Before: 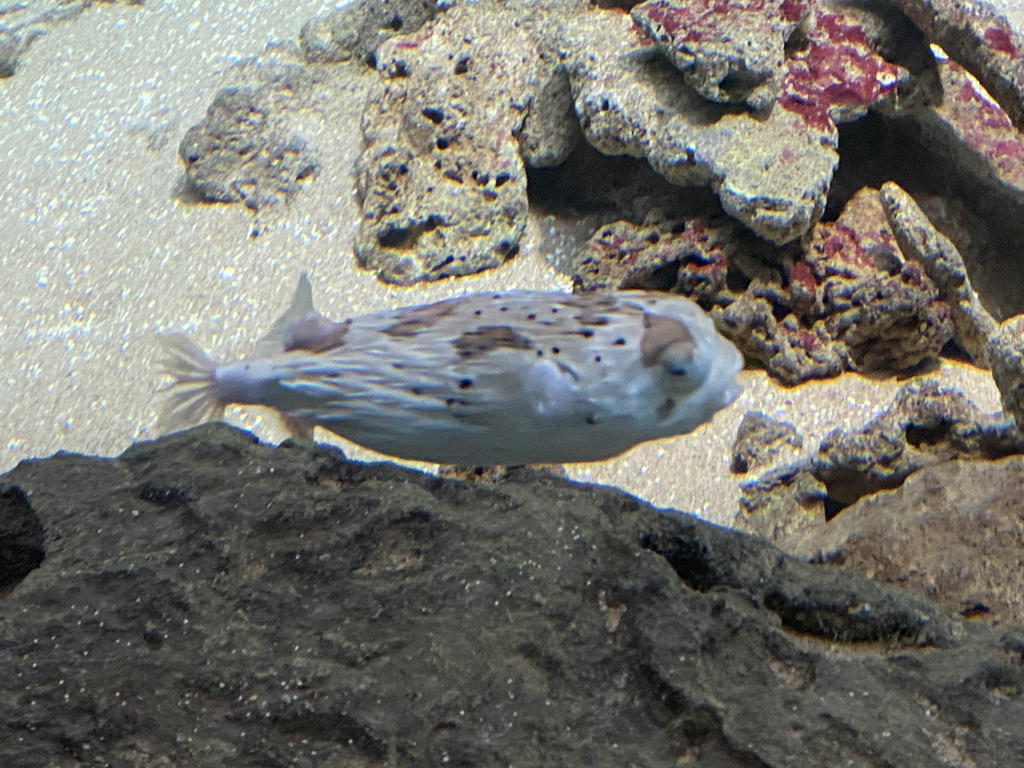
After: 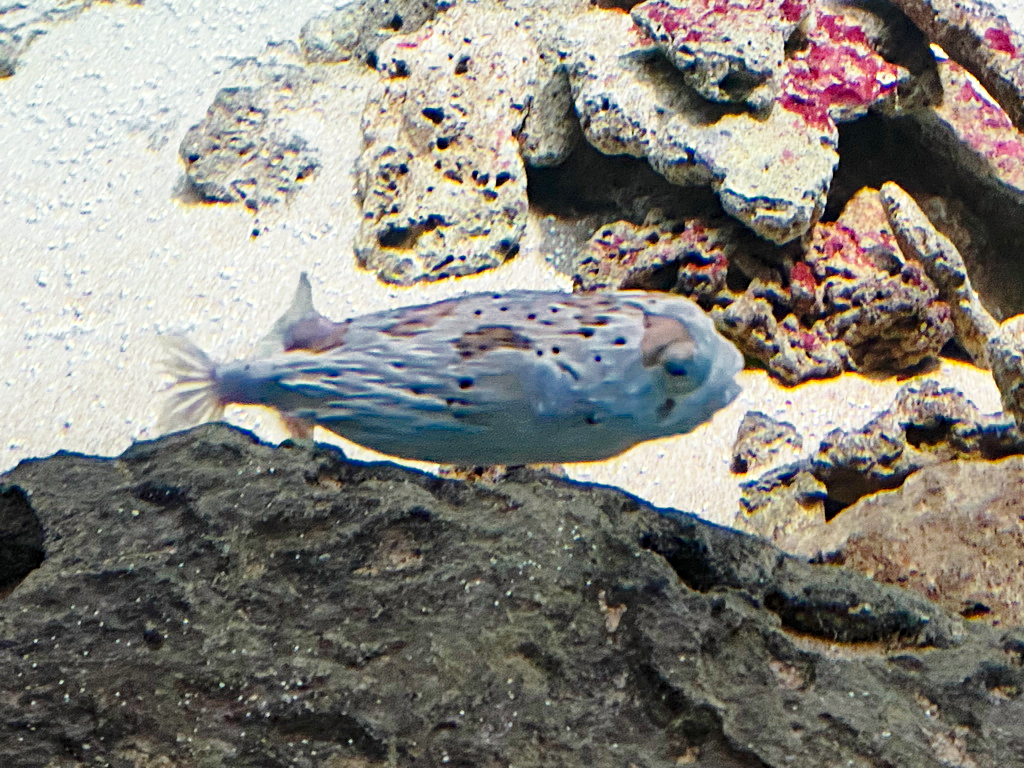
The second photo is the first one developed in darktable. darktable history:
base curve: curves: ch0 [(0, 0) (0.028, 0.03) (0.121, 0.232) (0.46, 0.748) (0.859, 0.968) (1, 1)], preserve colors none
haze removal: compatibility mode true, adaptive false
local contrast: mode bilateral grid, contrast 15, coarseness 36, detail 105%, midtone range 0.2
color zones: curves: ch0 [(0, 0.497) (0.143, 0.5) (0.286, 0.5) (0.429, 0.483) (0.571, 0.116) (0.714, -0.006) (0.857, 0.28) (1, 0.497)]
